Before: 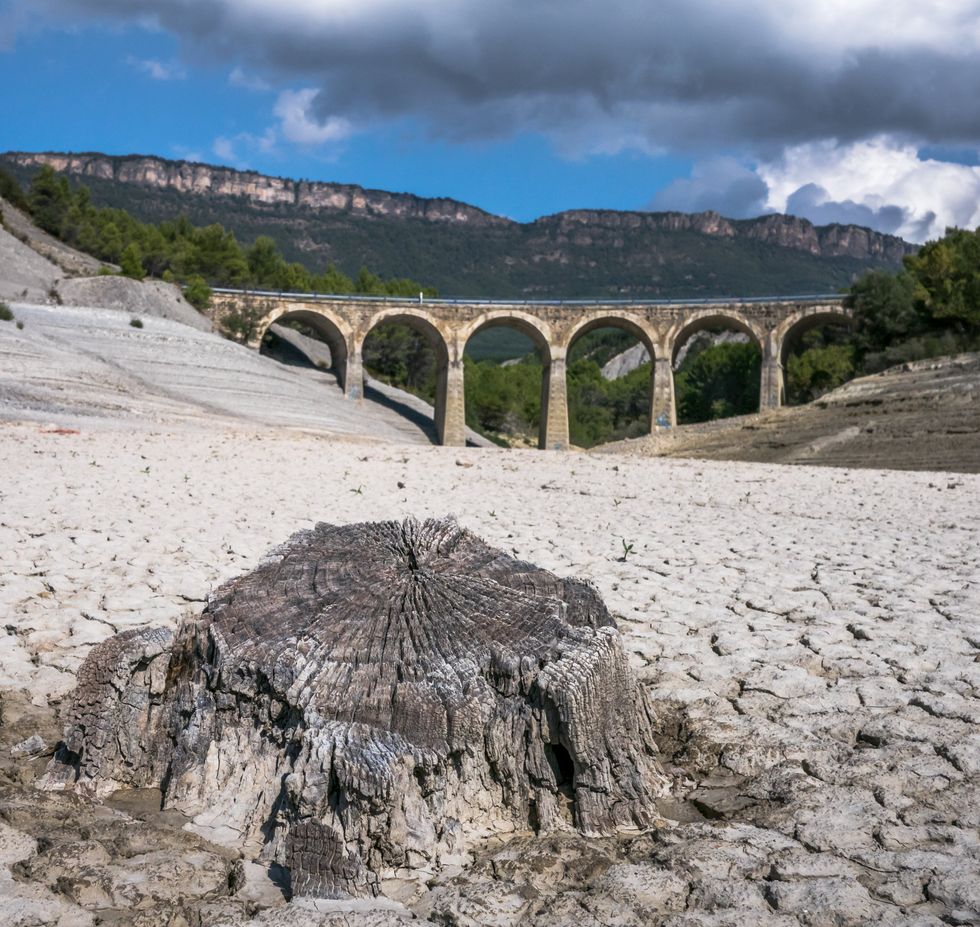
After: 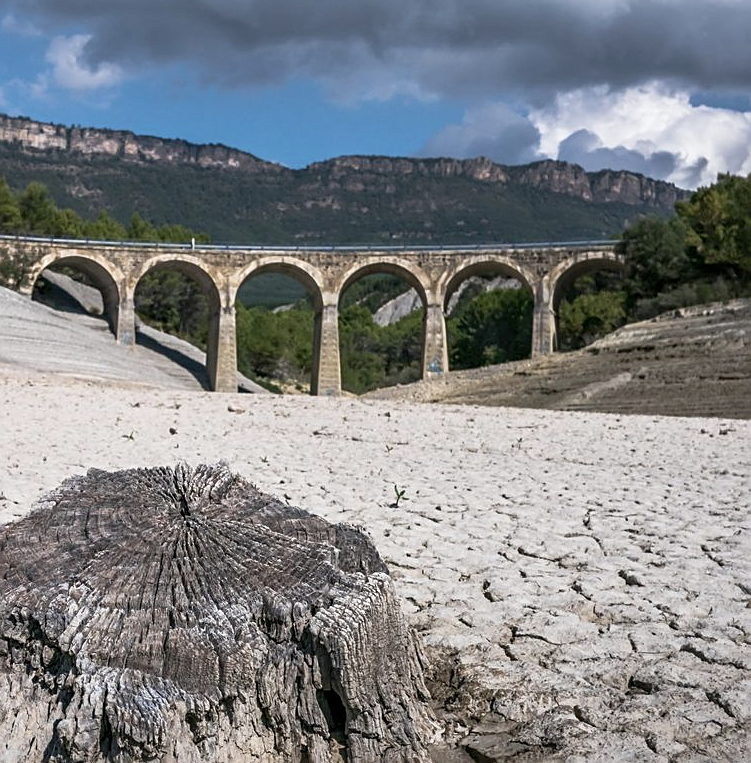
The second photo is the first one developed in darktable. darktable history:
sharpen: on, module defaults
crop: left 23.337%, top 5.857%, bottom 11.789%
color balance rgb: linear chroma grading › shadows -1.628%, linear chroma grading › highlights -14.46%, linear chroma grading › global chroma -9.868%, linear chroma grading › mid-tones -10.404%, perceptual saturation grading › global saturation 9.583%
